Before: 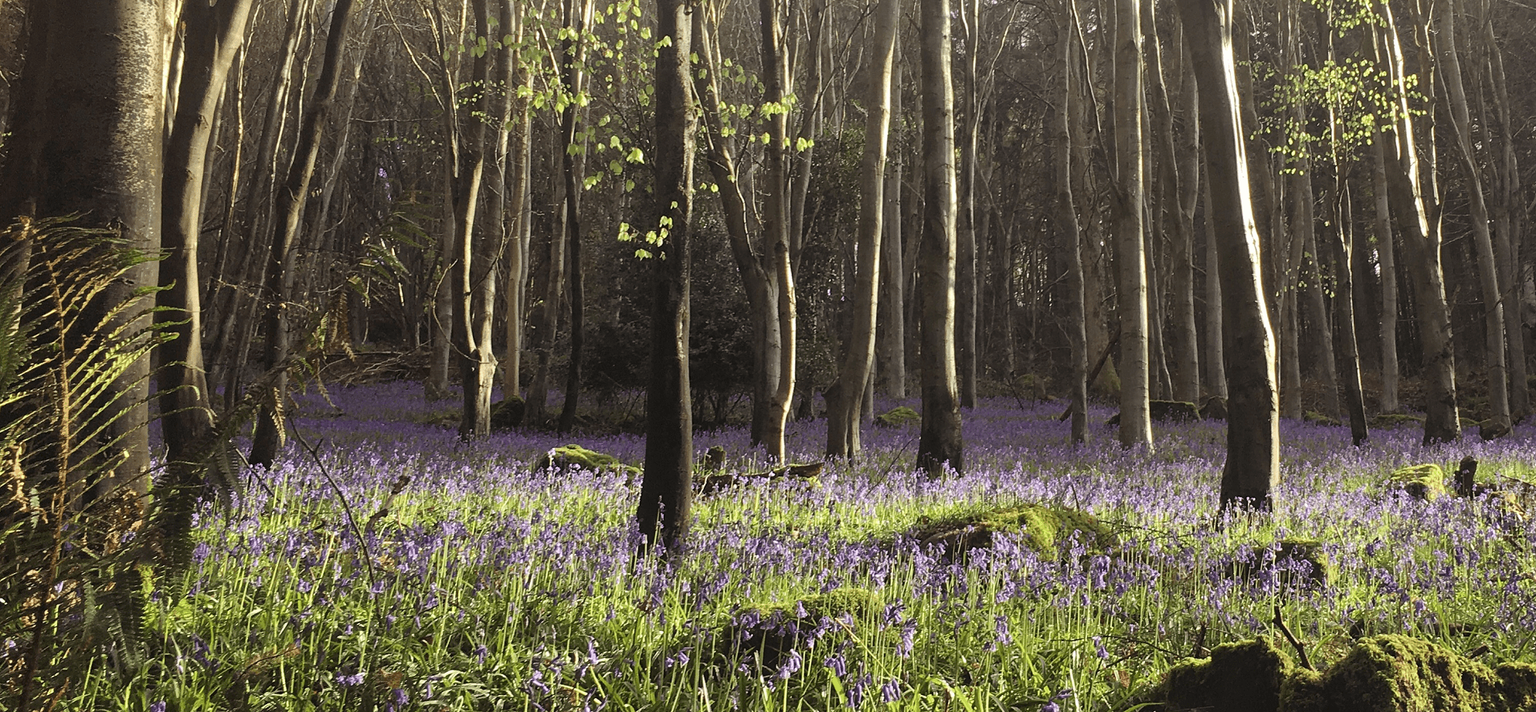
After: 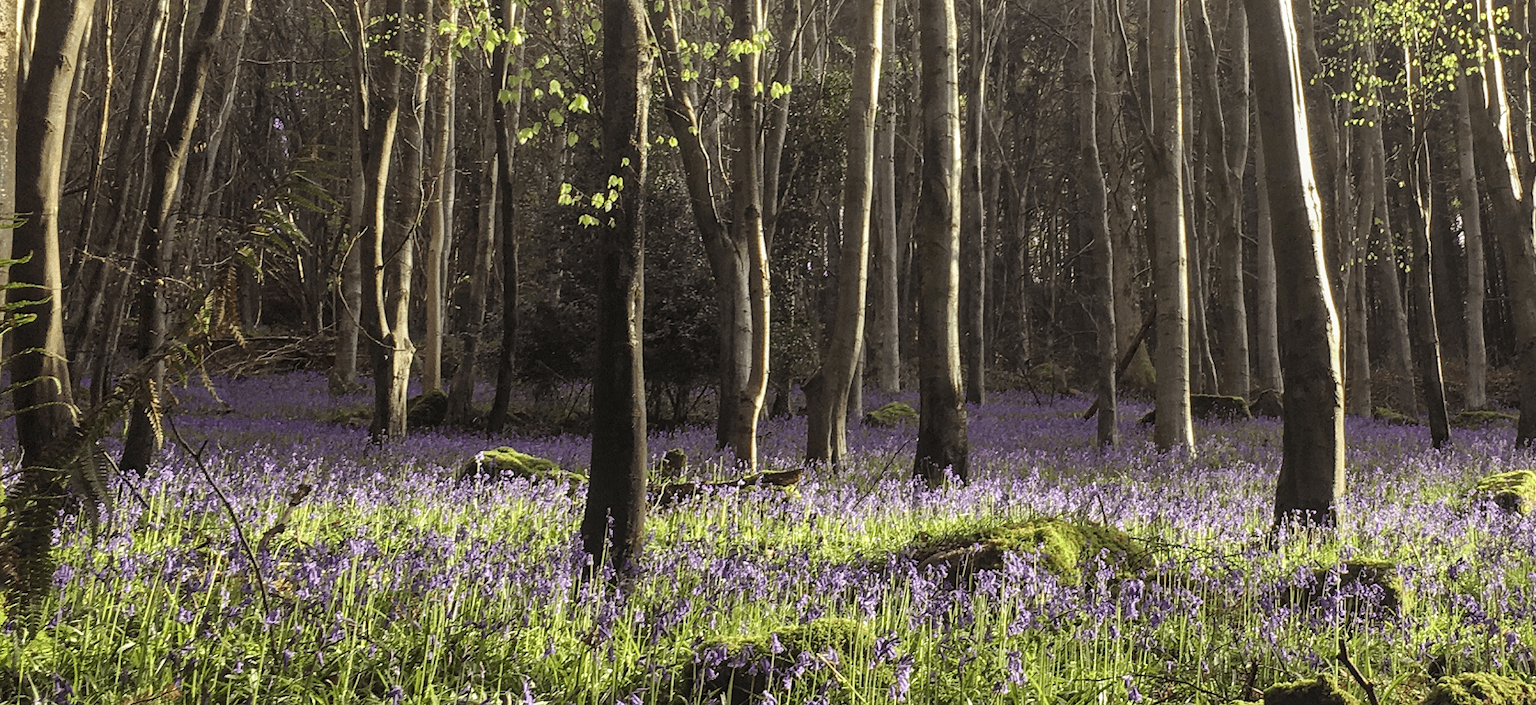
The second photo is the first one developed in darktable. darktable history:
local contrast: on, module defaults
crop and rotate: left 9.694%, top 9.666%, right 6.168%, bottom 6.965%
